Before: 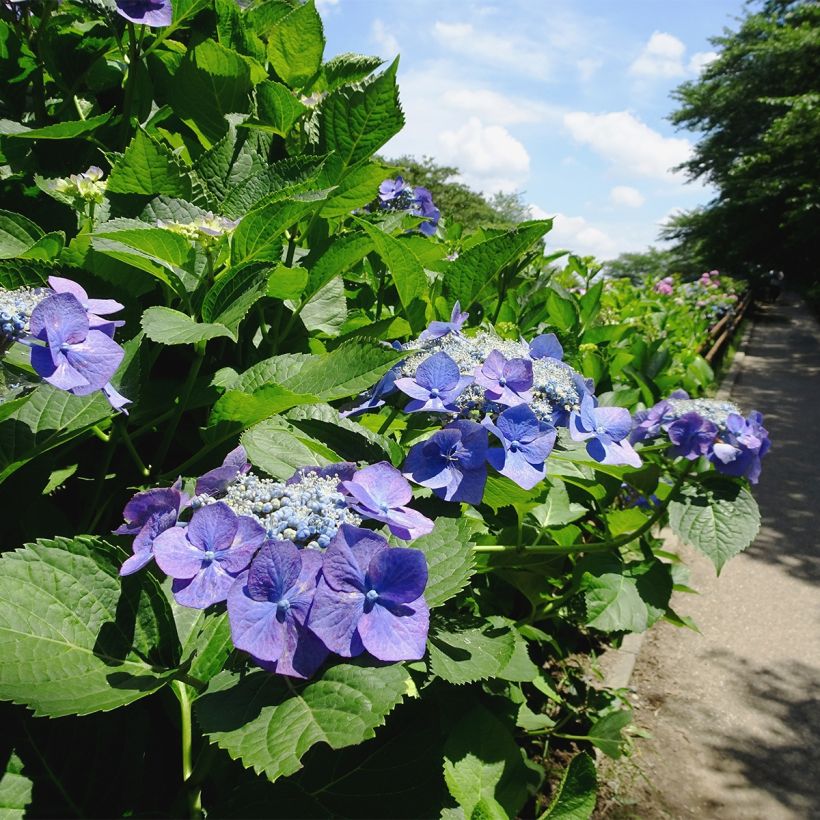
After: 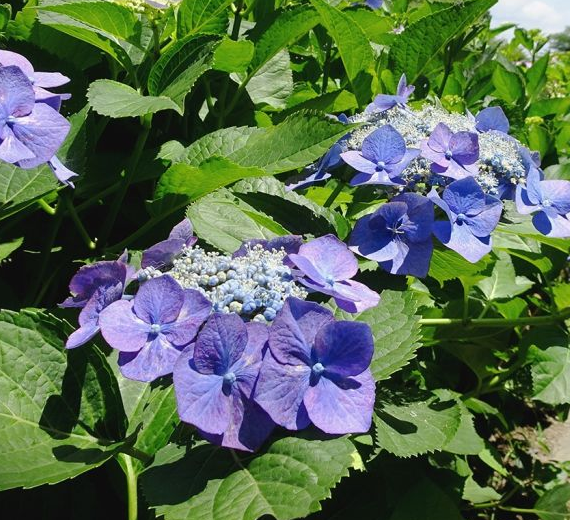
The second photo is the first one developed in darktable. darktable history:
crop: left 6.619%, top 27.703%, right 23.809%, bottom 8.845%
